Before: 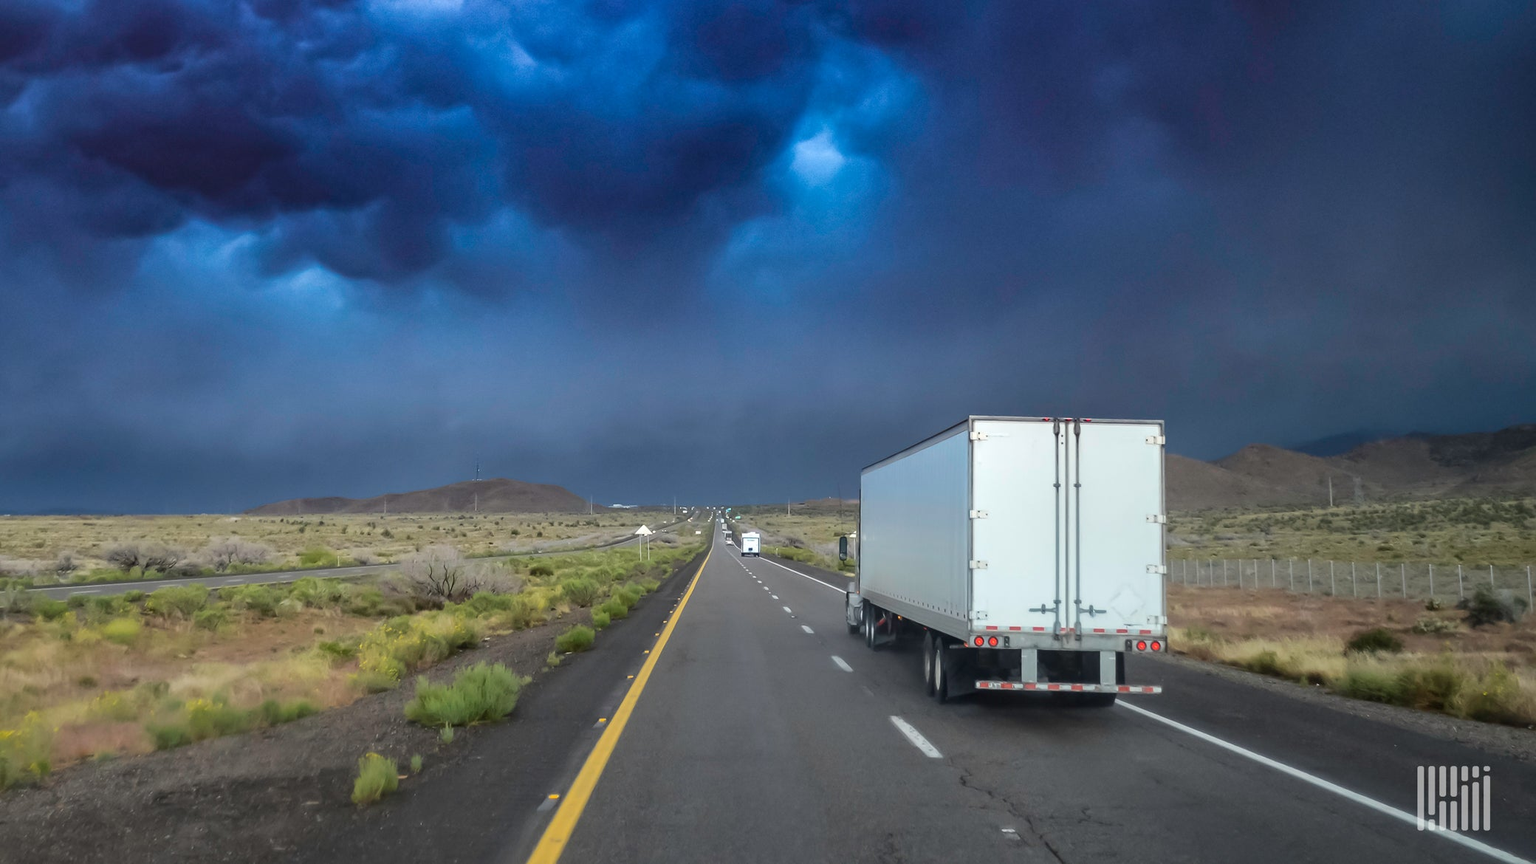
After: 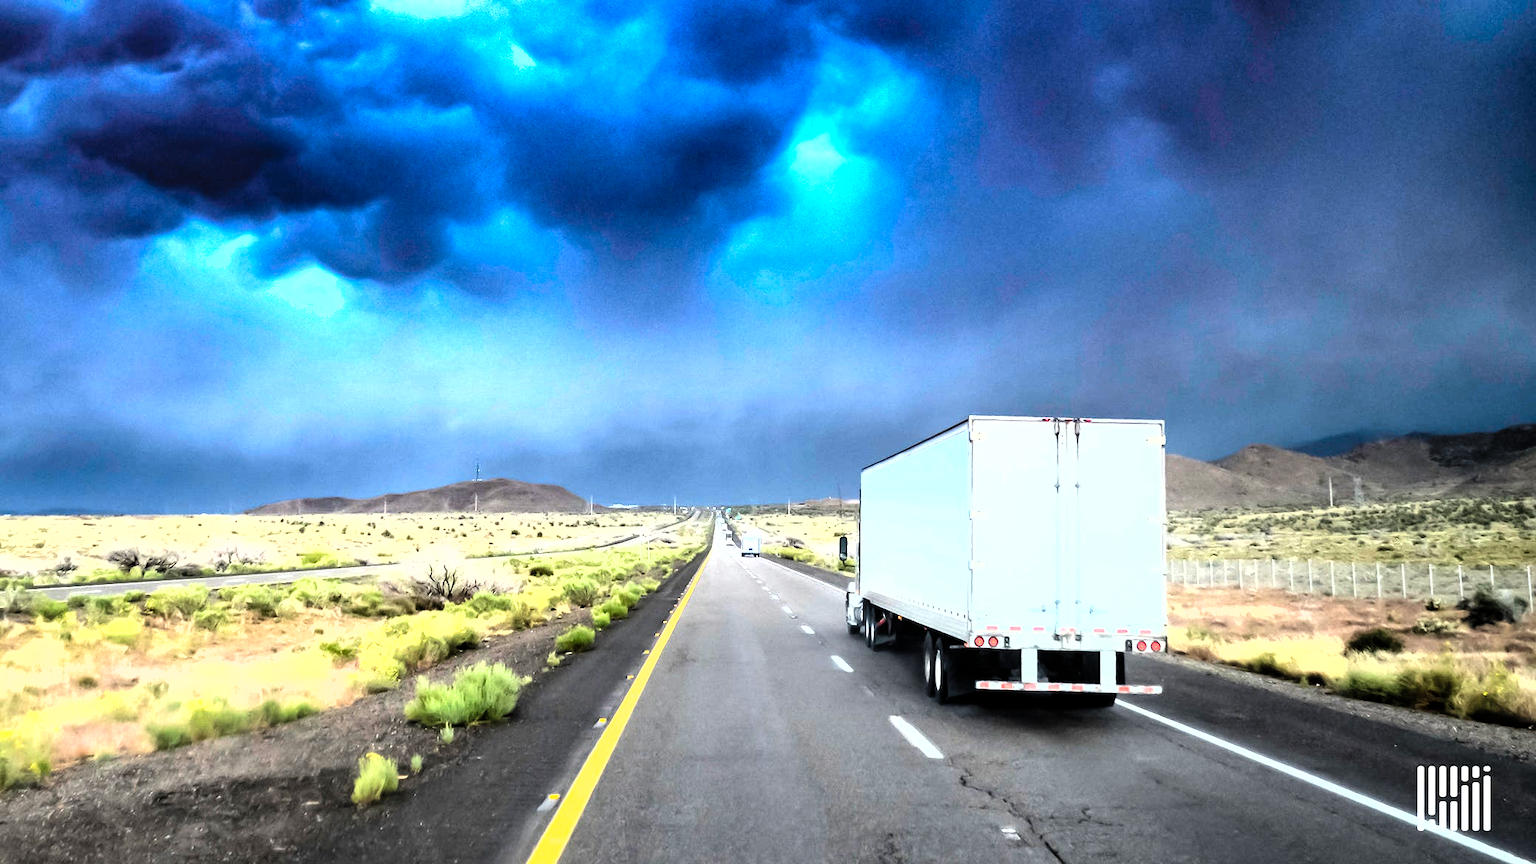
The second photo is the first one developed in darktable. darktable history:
levels: black 3.85%, gray 59.37%, levels [0, 0.281, 0.562]
filmic rgb: middle gray luminance 8.58%, black relative exposure -6.31 EV, white relative exposure 2.7 EV, target black luminance 0%, hardness 4.78, latitude 73.59%, contrast 1.339, shadows ↔ highlights balance 9.49%, iterations of high-quality reconstruction 0
shadows and highlights: radius 265.83, soften with gaussian
